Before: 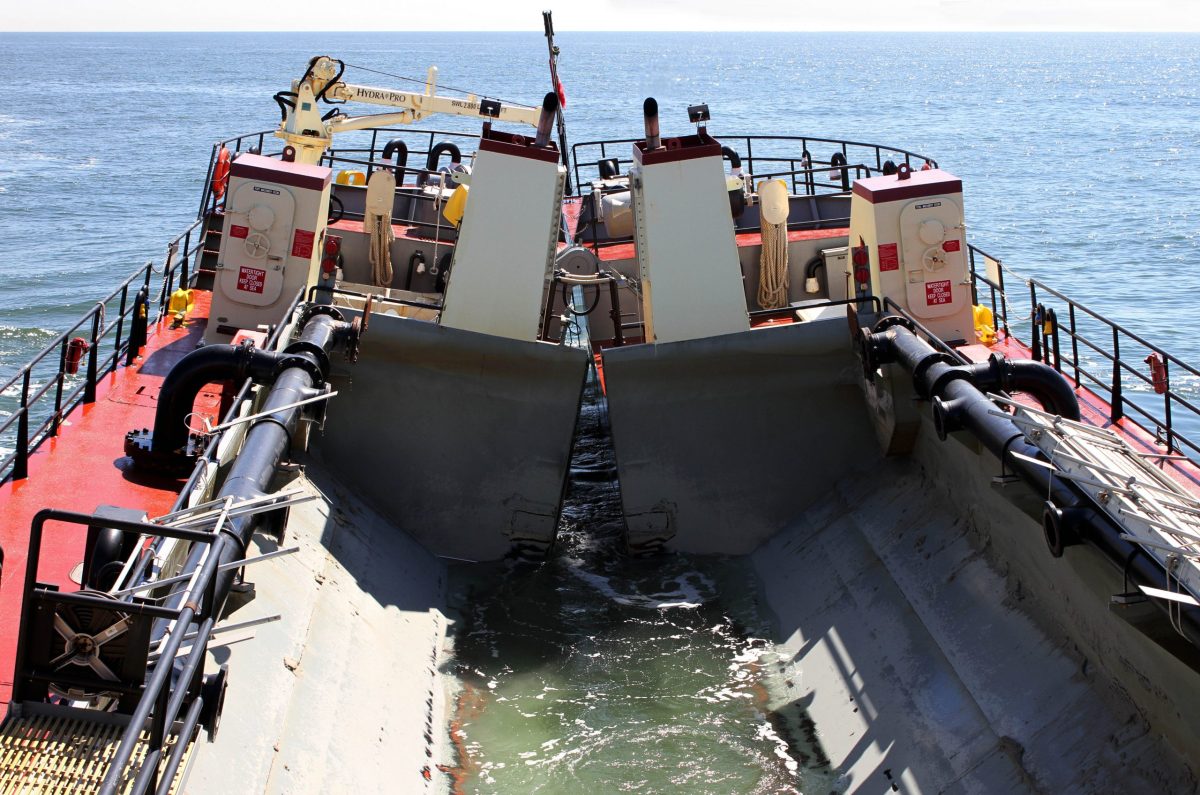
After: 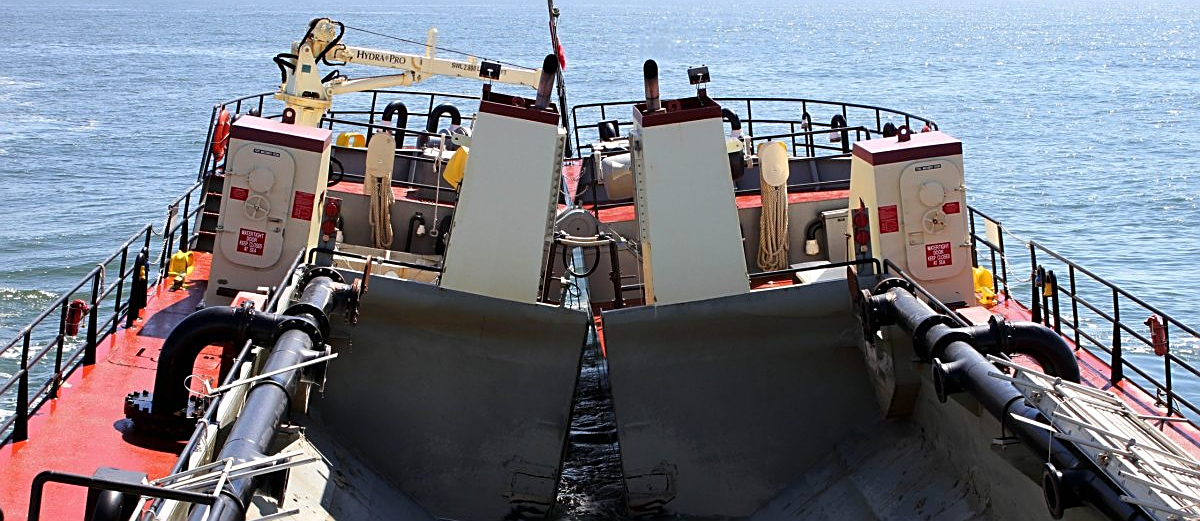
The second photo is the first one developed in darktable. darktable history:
sharpen: on, module defaults
crop and rotate: top 4.848%, bottom 29.503%
